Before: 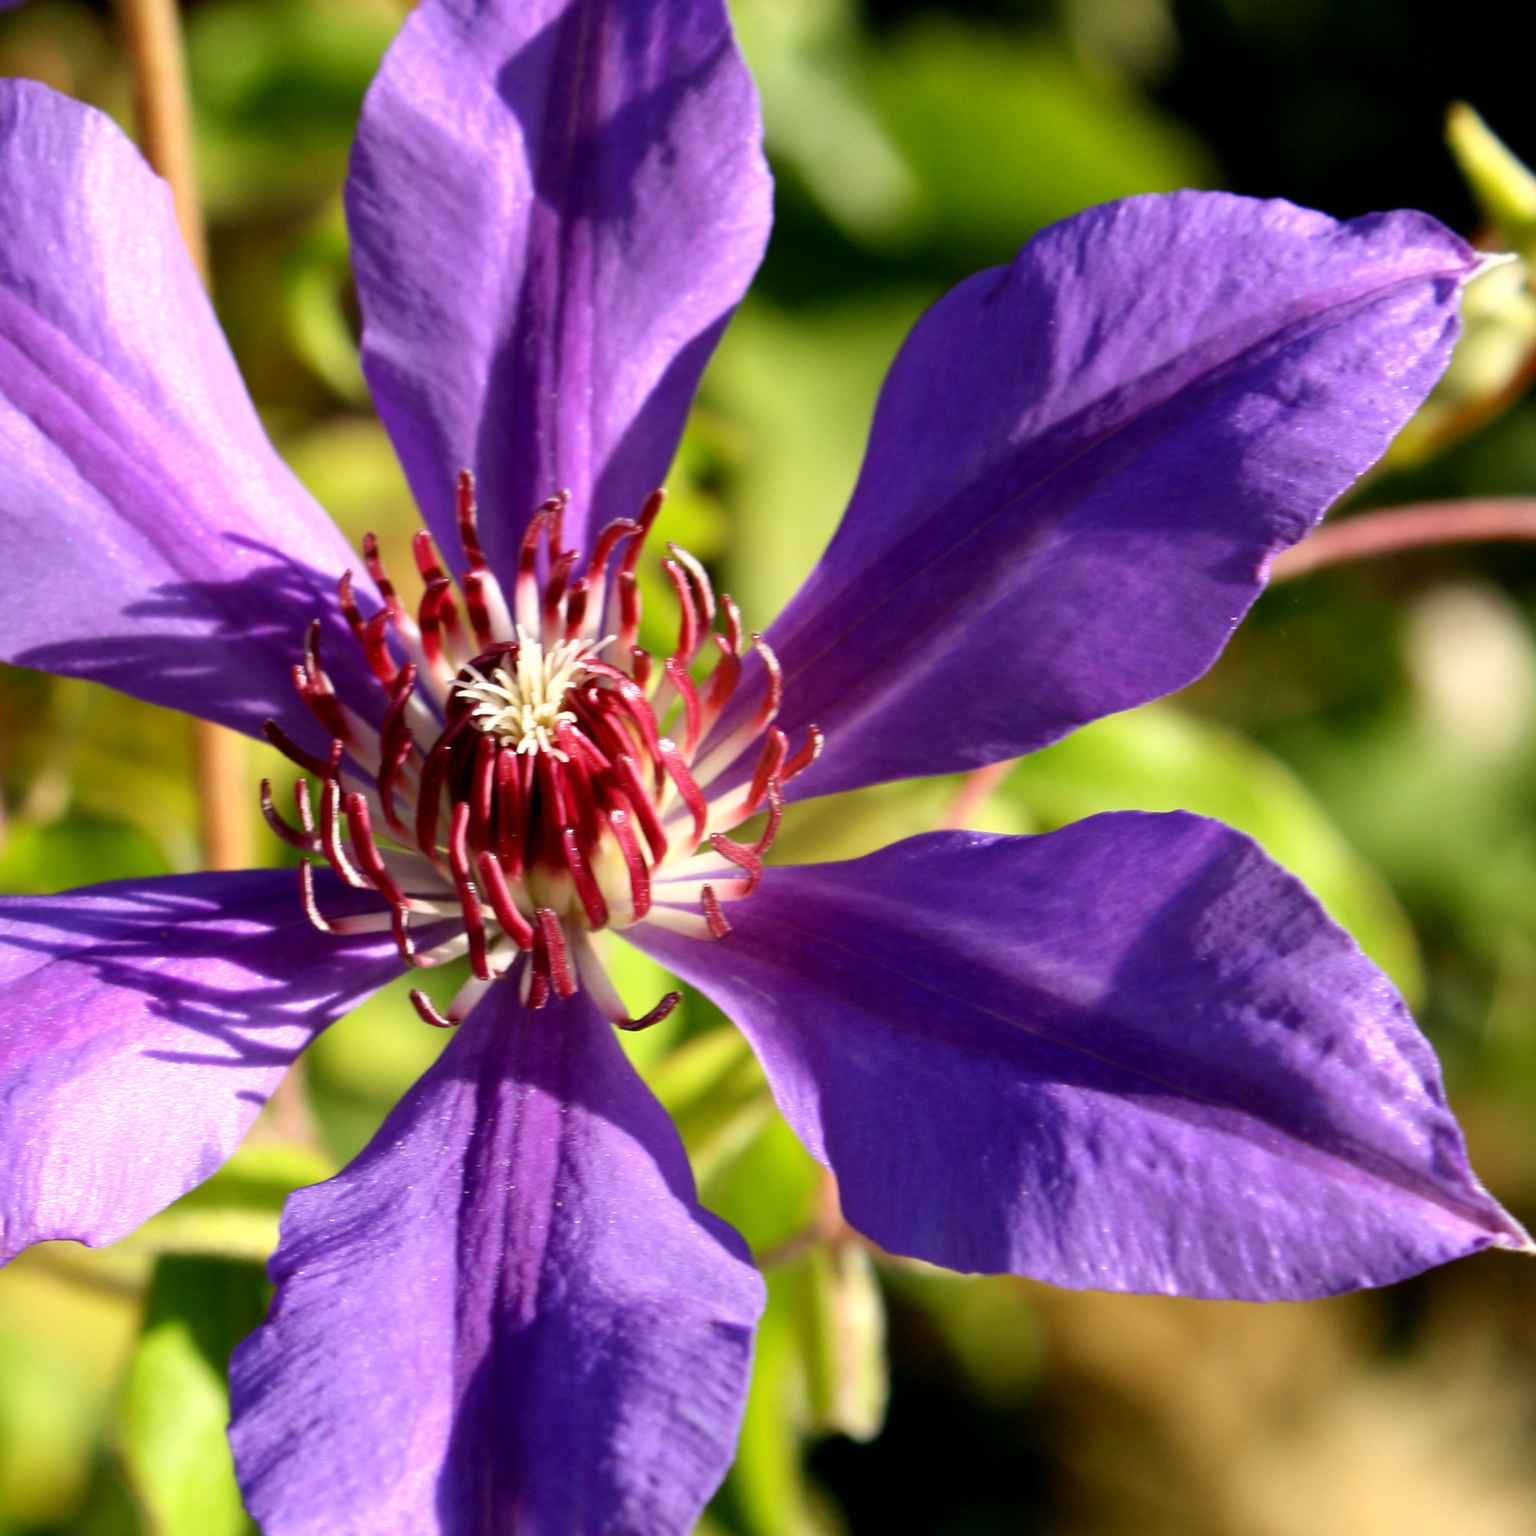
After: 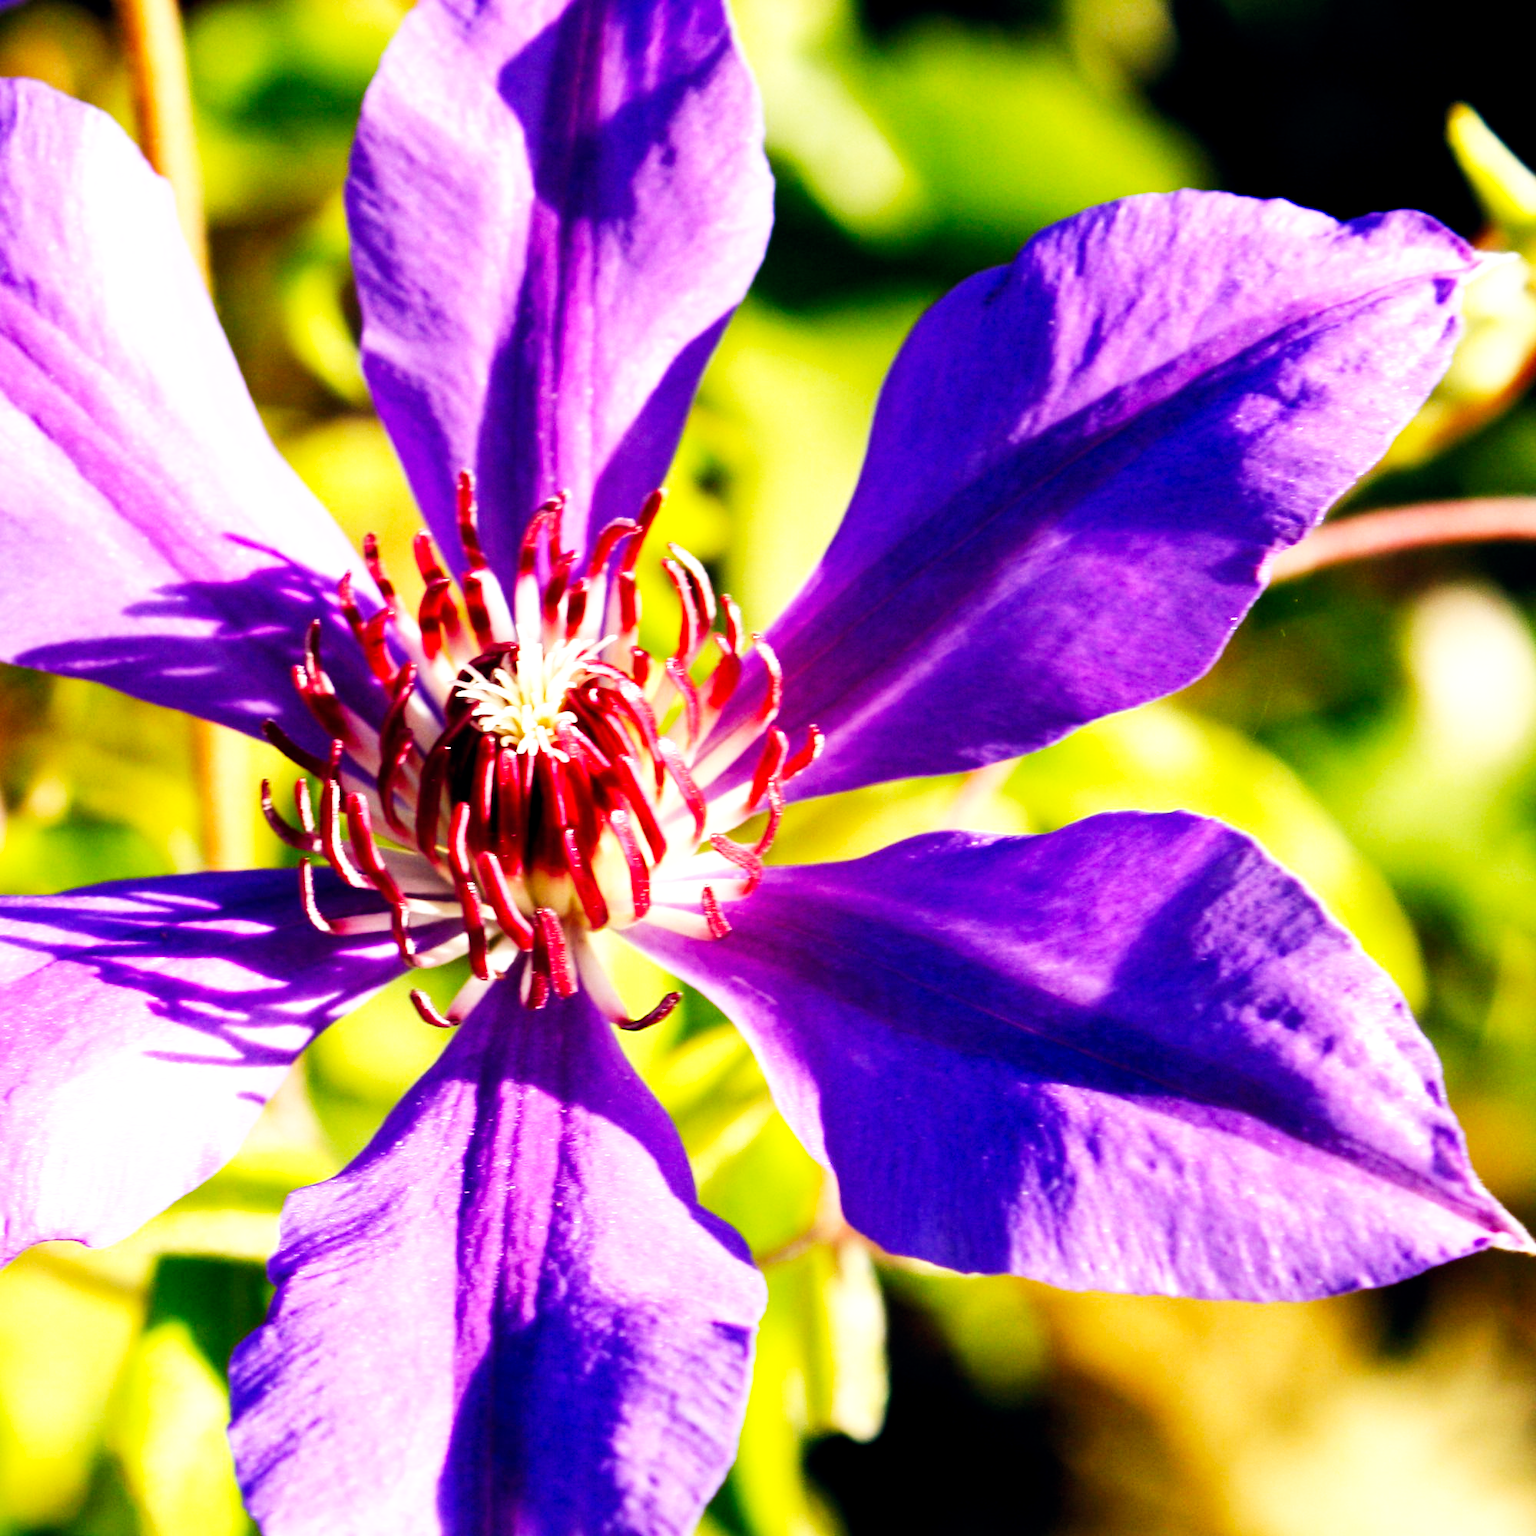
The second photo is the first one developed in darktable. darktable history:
base curve: curves: ch0 [(0, 0) (0.007, 0.004) (0.027, 0.03) (0.046, 0.07) (0.207, 0.54) (0.442, 0.872) (0.673, 0.972) (1, 1)], preserve colors none
local contrast: highlights 100%, shadows 100%, detail 120%, midtone range 0.2
color balance rgb: shadows lift › hue 87.51°, highlights gain › chroma 1.62%, highlights gain › hue 55.1°, global offset › chroma 0.06%, global offset › hue 253.66°, linear chroma grading › global chroma 0.5%, perceptual saturation grading › global saturation 9.6%
